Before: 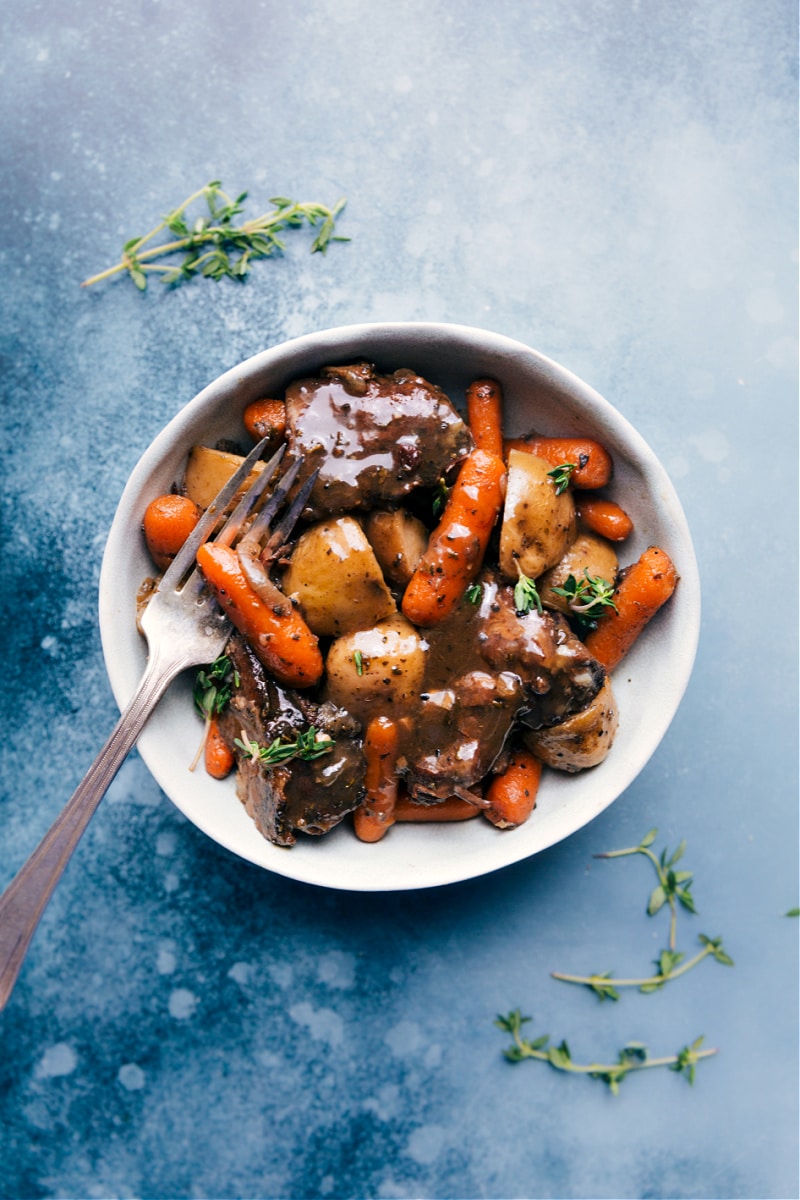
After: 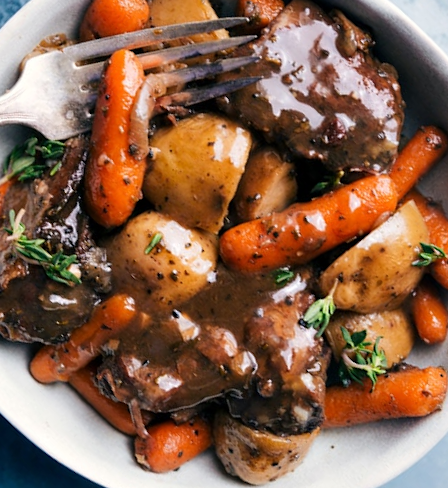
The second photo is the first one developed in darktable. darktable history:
crop and rotate: angle -44.93°, top 16.421%, right 0.971%, bottom 11.649%
